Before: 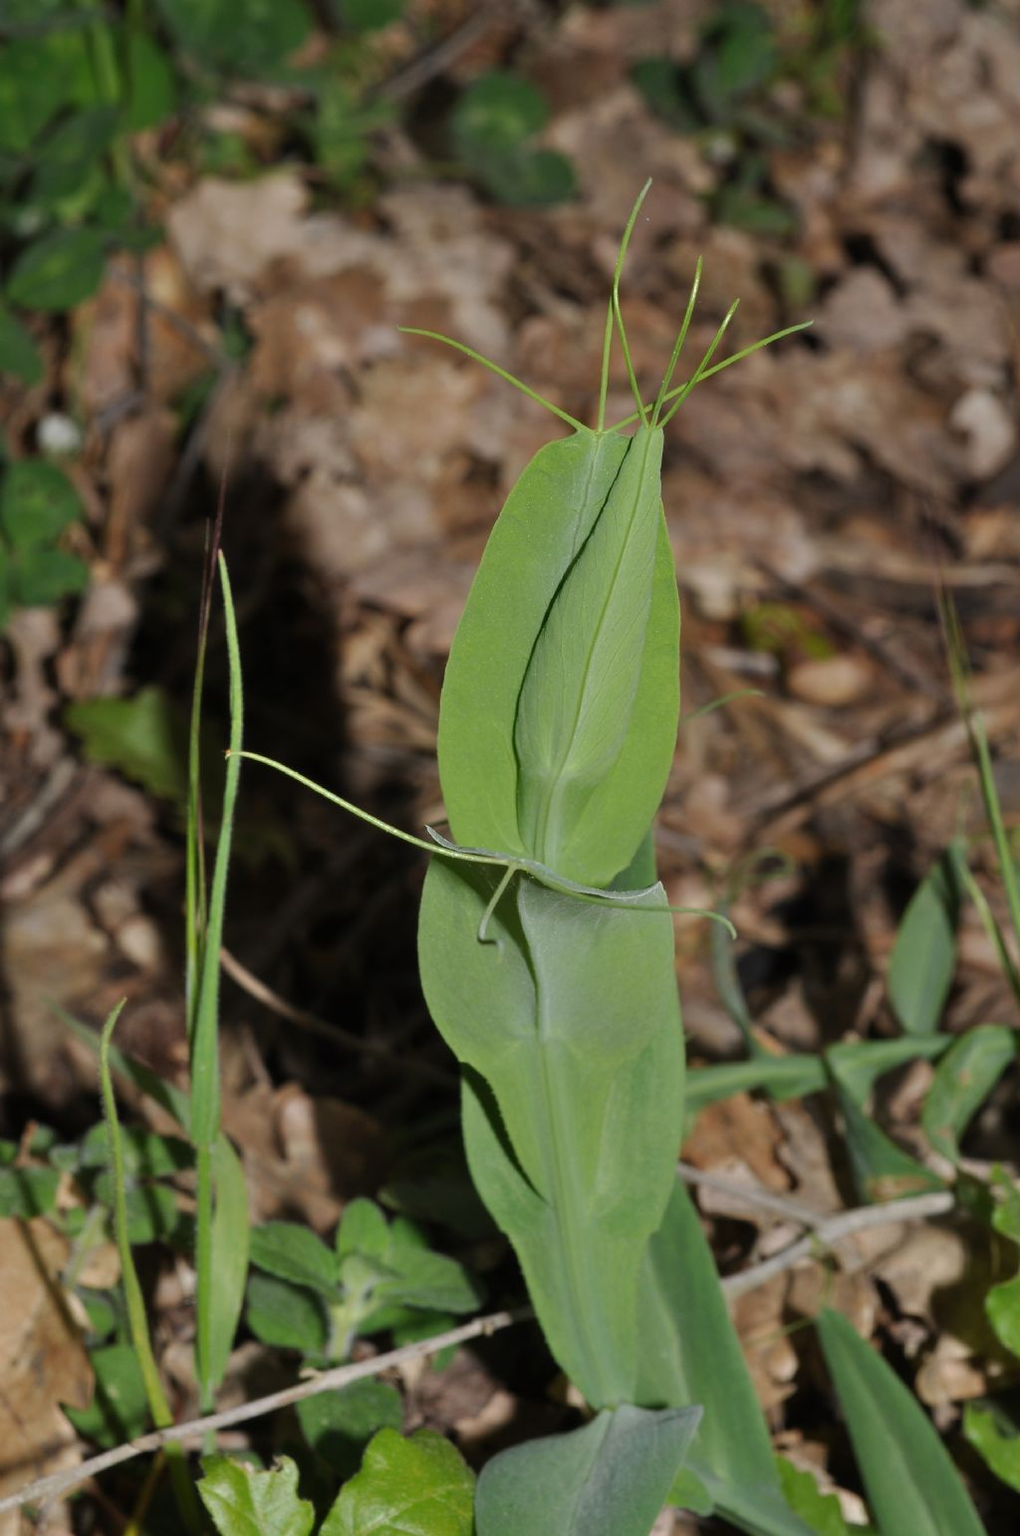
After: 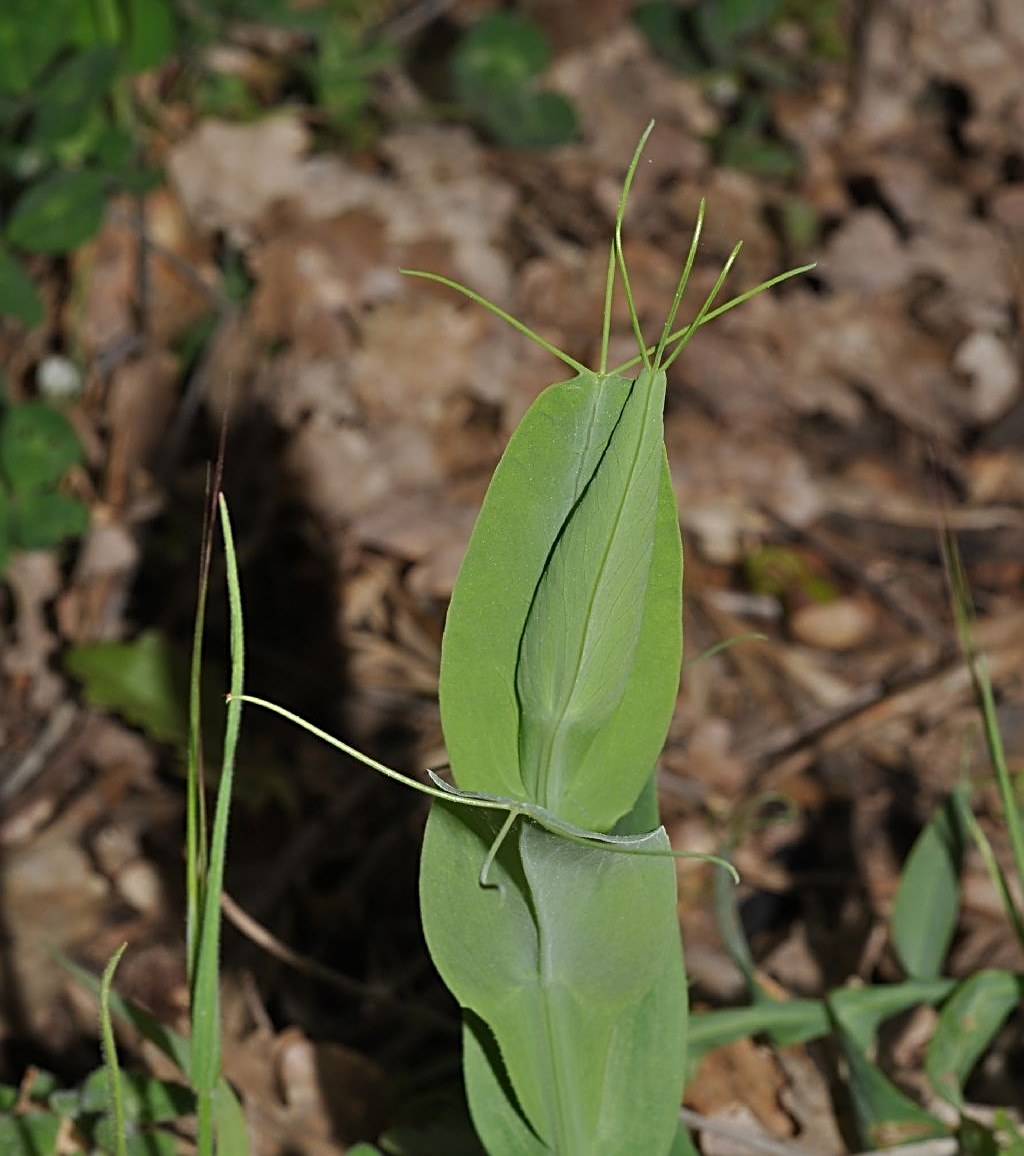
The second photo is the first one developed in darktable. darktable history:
sharpen: radius 2.584, amount 0.688
crop: top 3.857%, bottom 21.132%
